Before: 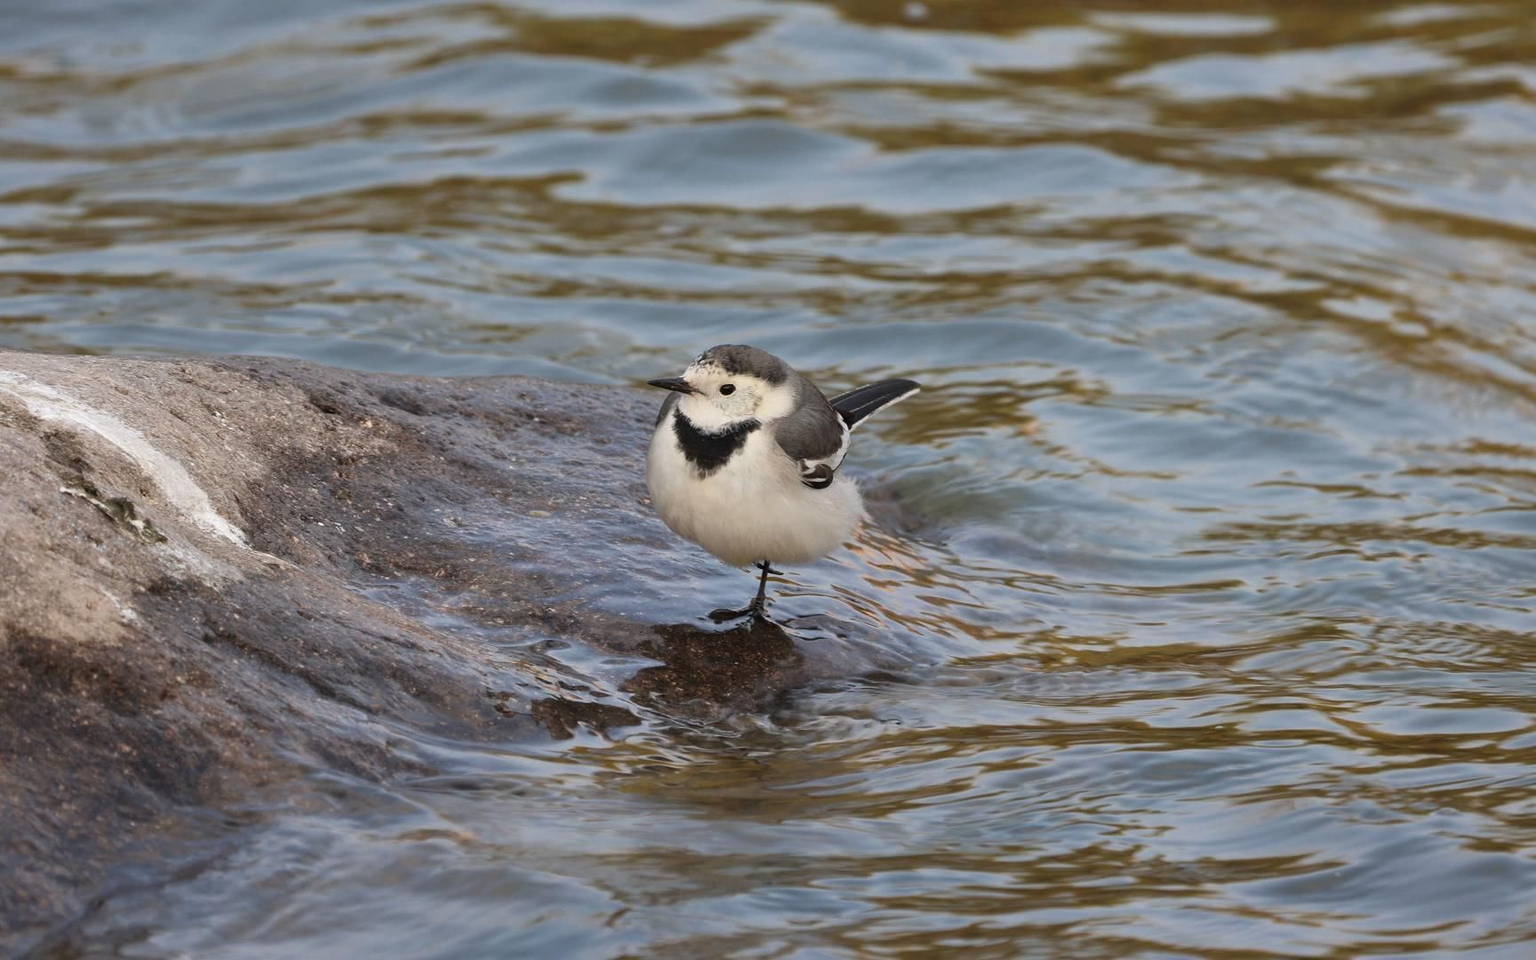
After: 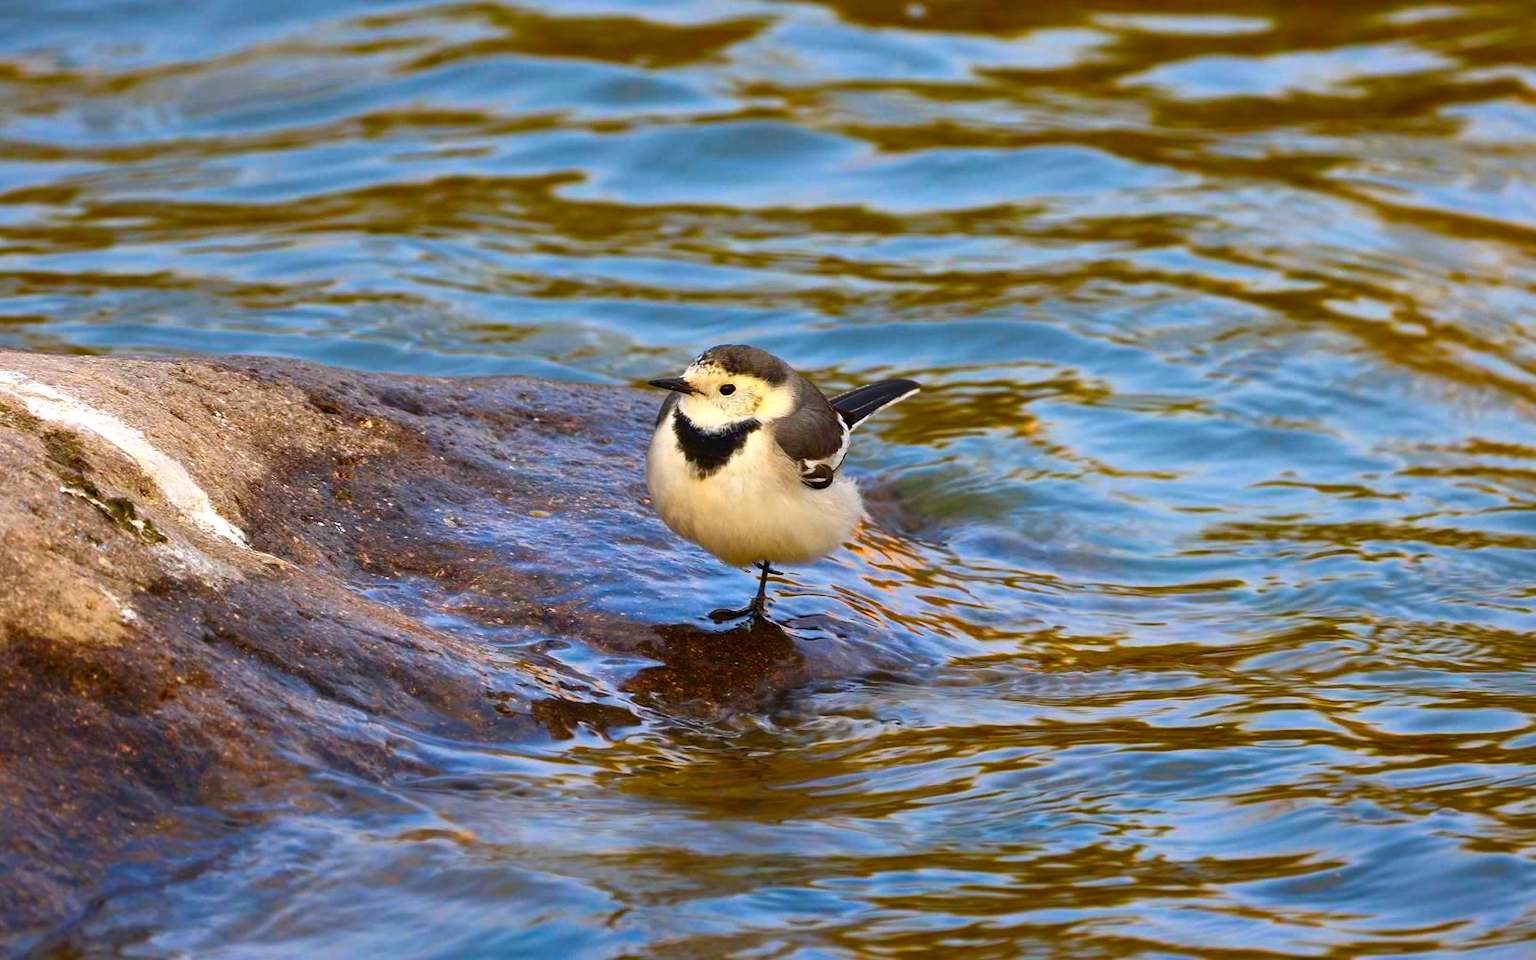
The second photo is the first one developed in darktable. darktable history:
color balance rgb: linear chroma grading › global chroma 9%, perceptual saturation grading › global saturation 36%, perceptual saturation grading › shadows 35%, perceptual brilliance grading › global brilliance 15%, perceptual brilliance grading › shadows -35%, global vibrance 15%
color contrast: green-magenta contrast 1.55, blue-yellow contrast 1.83
exposure: black level correction 0.001, compensate highlight preservation false
